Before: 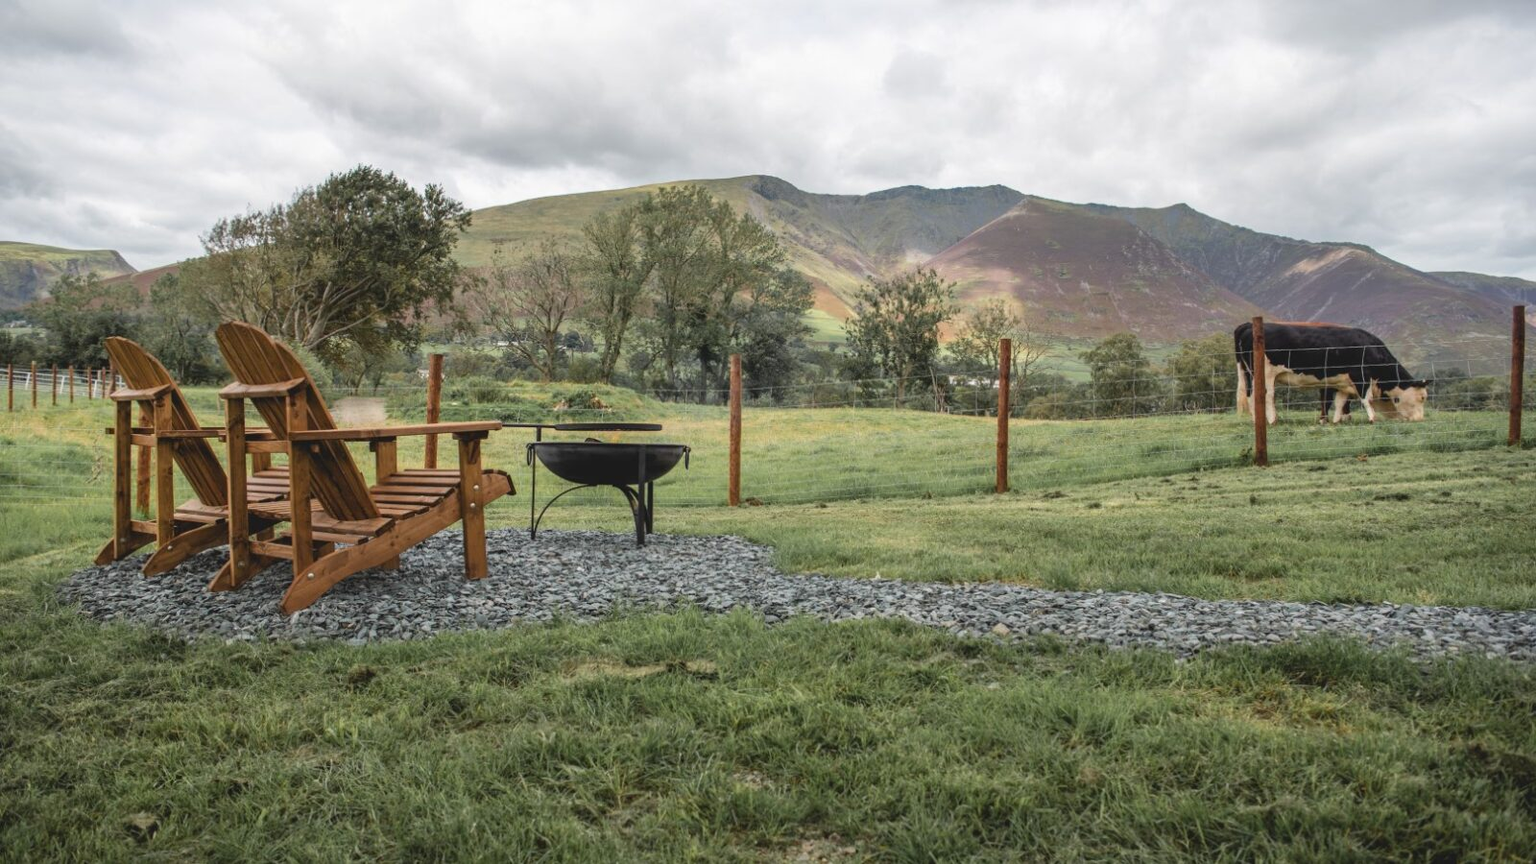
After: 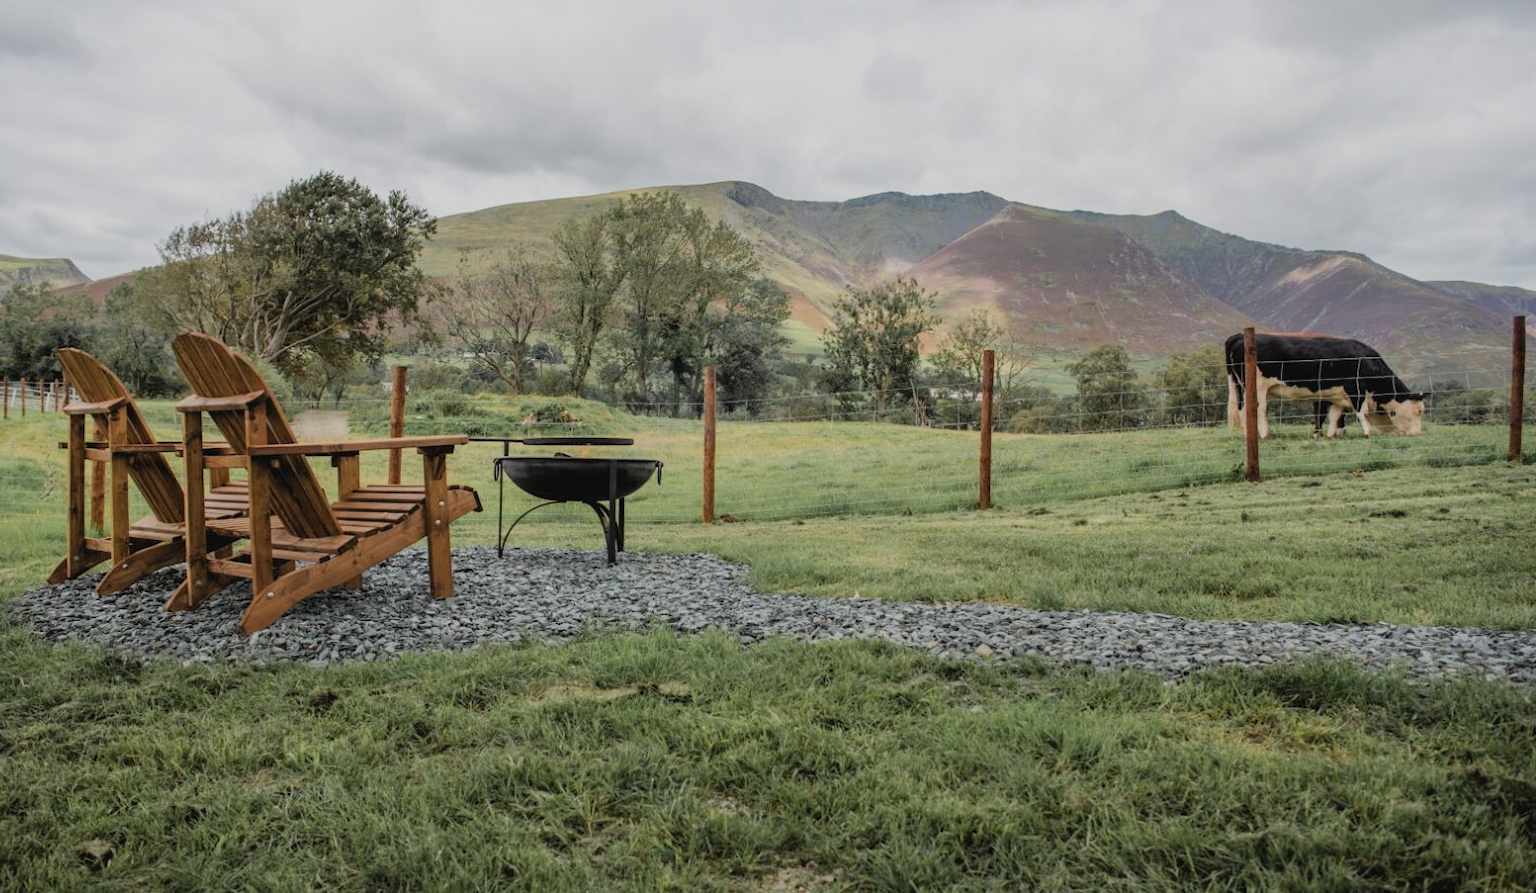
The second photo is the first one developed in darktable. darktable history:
filmic rgb: black relative exposure -7.65 EV, white relative exposure 4.56 EV, hardness 3.61
crop and rotate: left 3.224%
